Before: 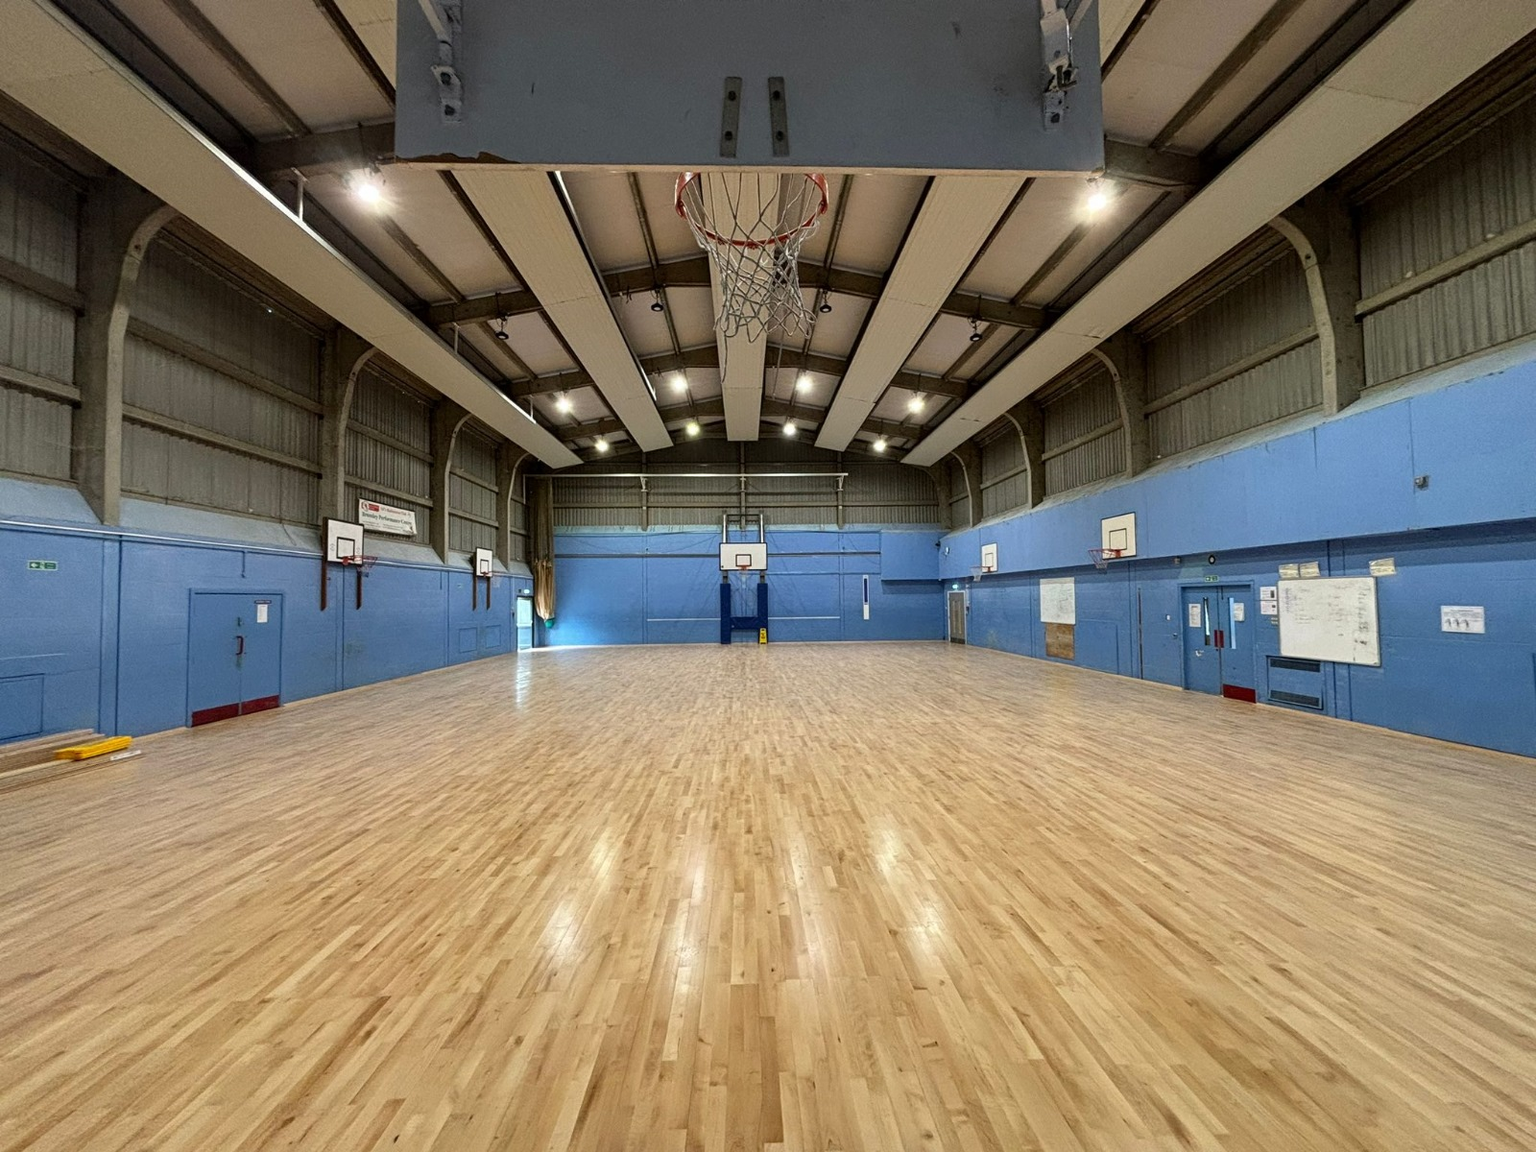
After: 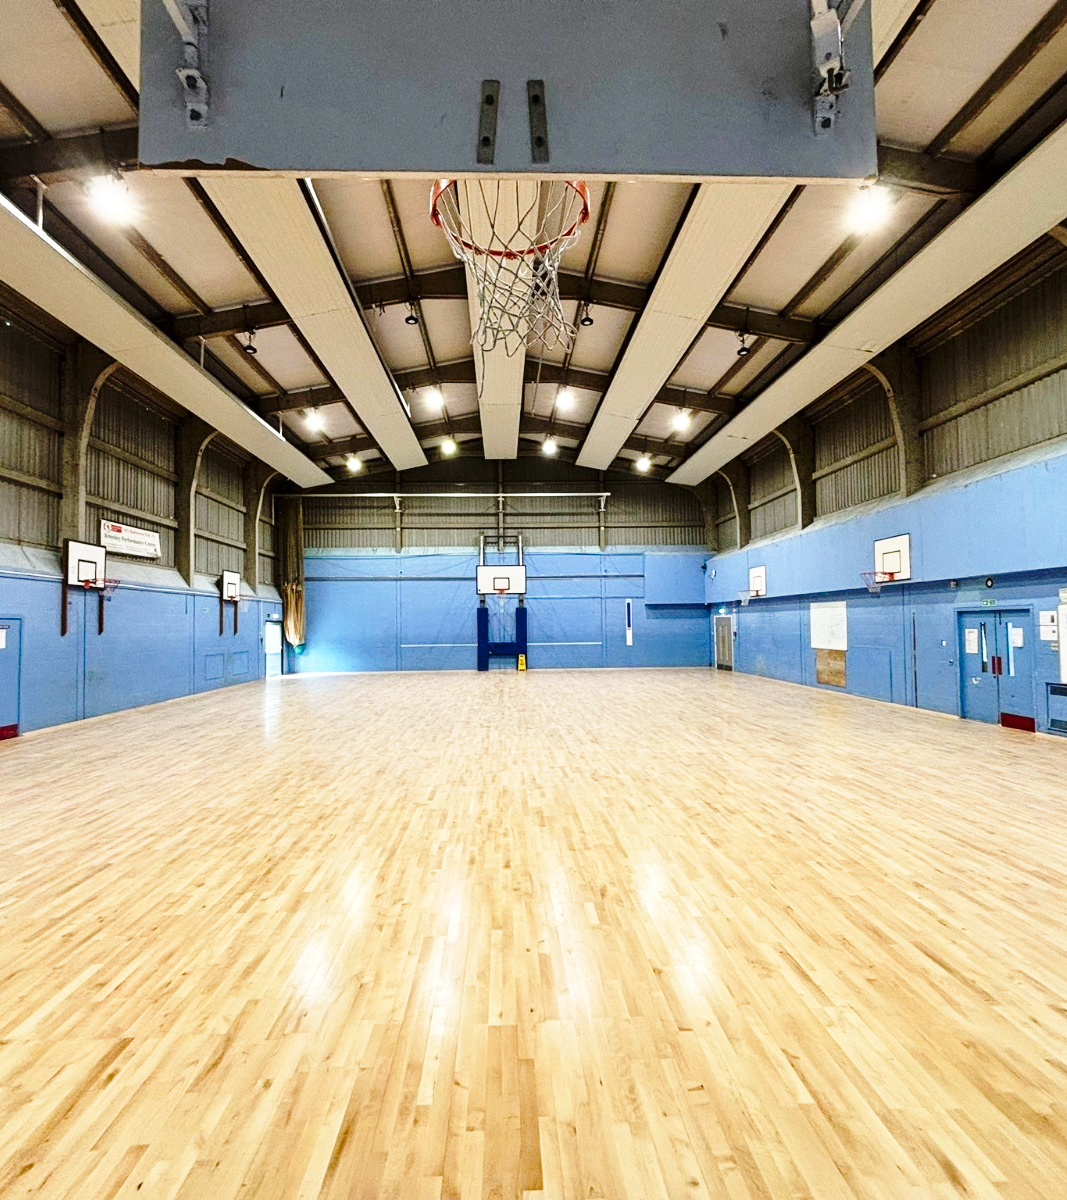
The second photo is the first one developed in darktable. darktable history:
base curve: curves: ch0 [(0, 0) (0.028, 0.03) (0.105, 0.232) (0.387, 0.748) (0.754, 0.968) (1, 1)], preserve colors none
crop: left 17.064%, right 16.231%
